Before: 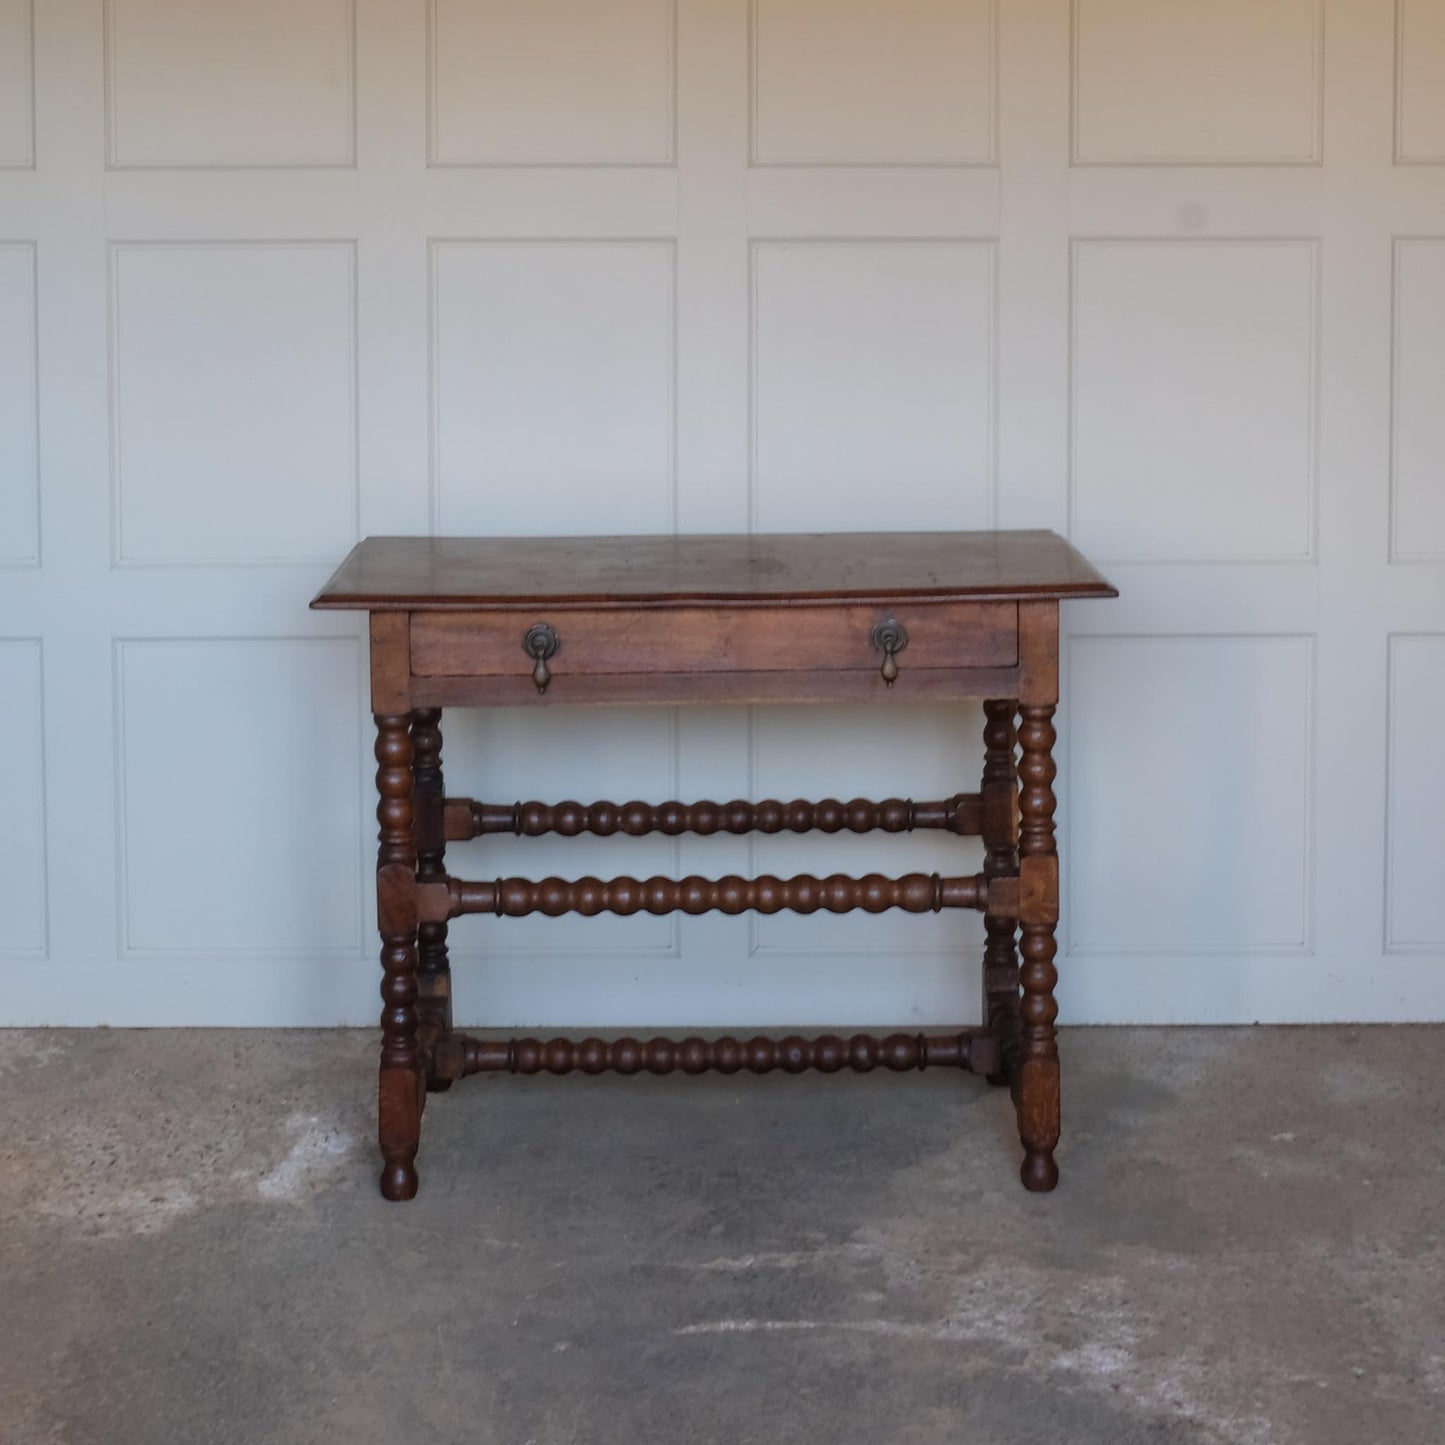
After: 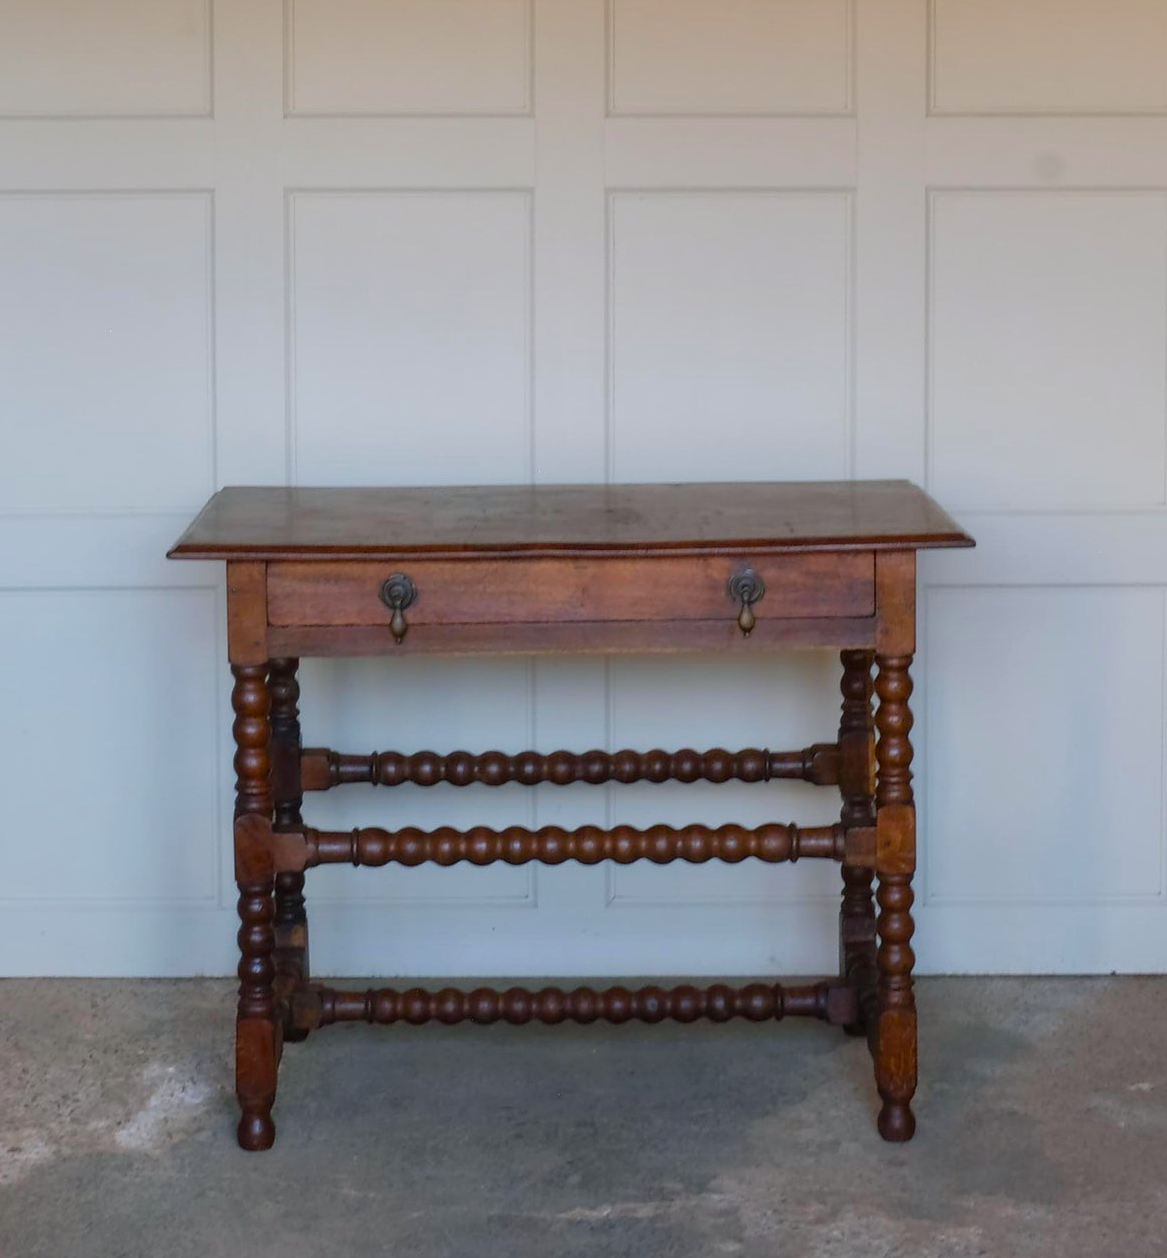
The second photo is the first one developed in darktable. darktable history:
color balance rgb: shadows lift › chroma 2.062%, shadows lift › hue 216.64°, linear chroma grading › global chroma 0.506%, perceptual saturation grading › global saturation 27.57%, perceptual saturation grading › highlights -25.408%, perceptual saturation grading › shadows 25.058%, global vibrance 20%
exposure: compensate highlight preservation false
crop: left 9.949%, top 3.483%, right 9.28%, bottom 9.399%
